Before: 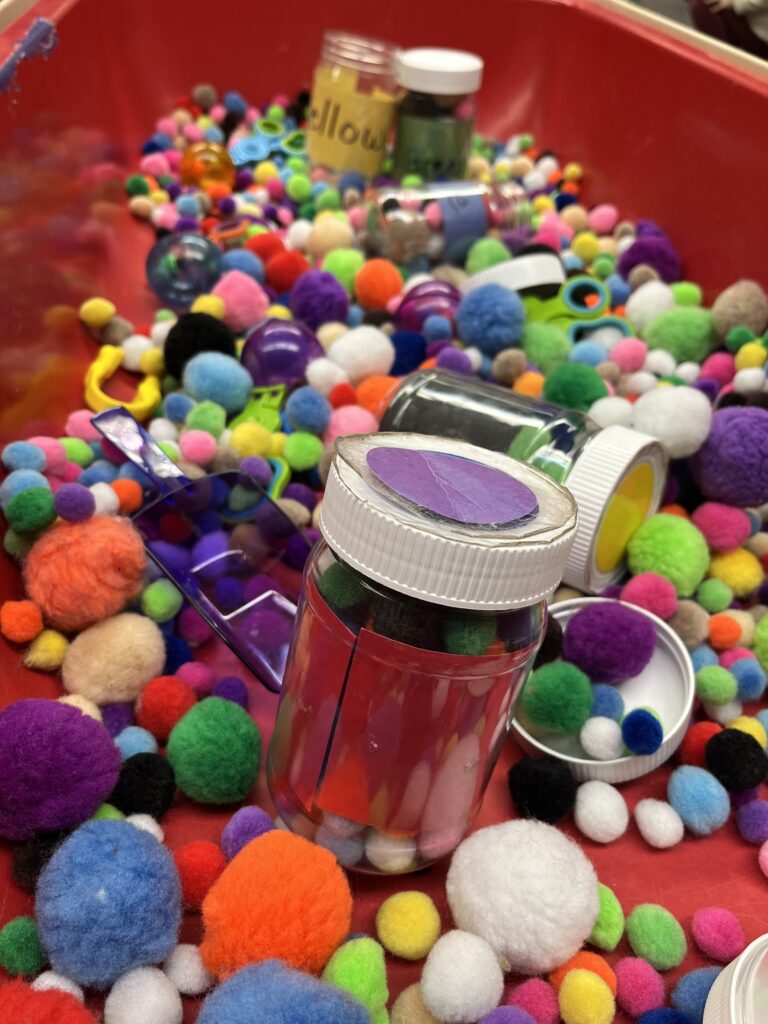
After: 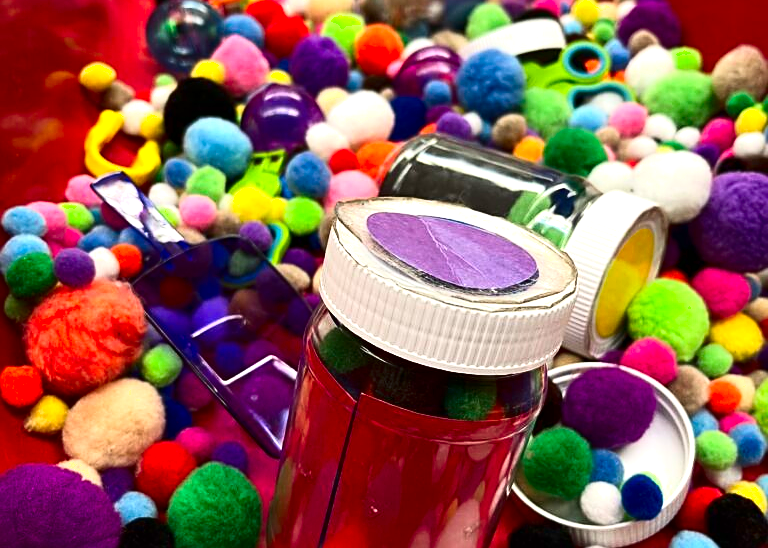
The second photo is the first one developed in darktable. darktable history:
exposure: black level correction 0.001, exposure 0.5 EV, compensate exposure bias true, compensate highlight preservation false
shadows and highlights: shadows 0, highlights 40
crop and rotate: top 23.043%, bottom 23.437%
contrast brightness saturation: contrast 0.19, brightness -0.11, saturation 0.21
sharpen: on, module defaults
